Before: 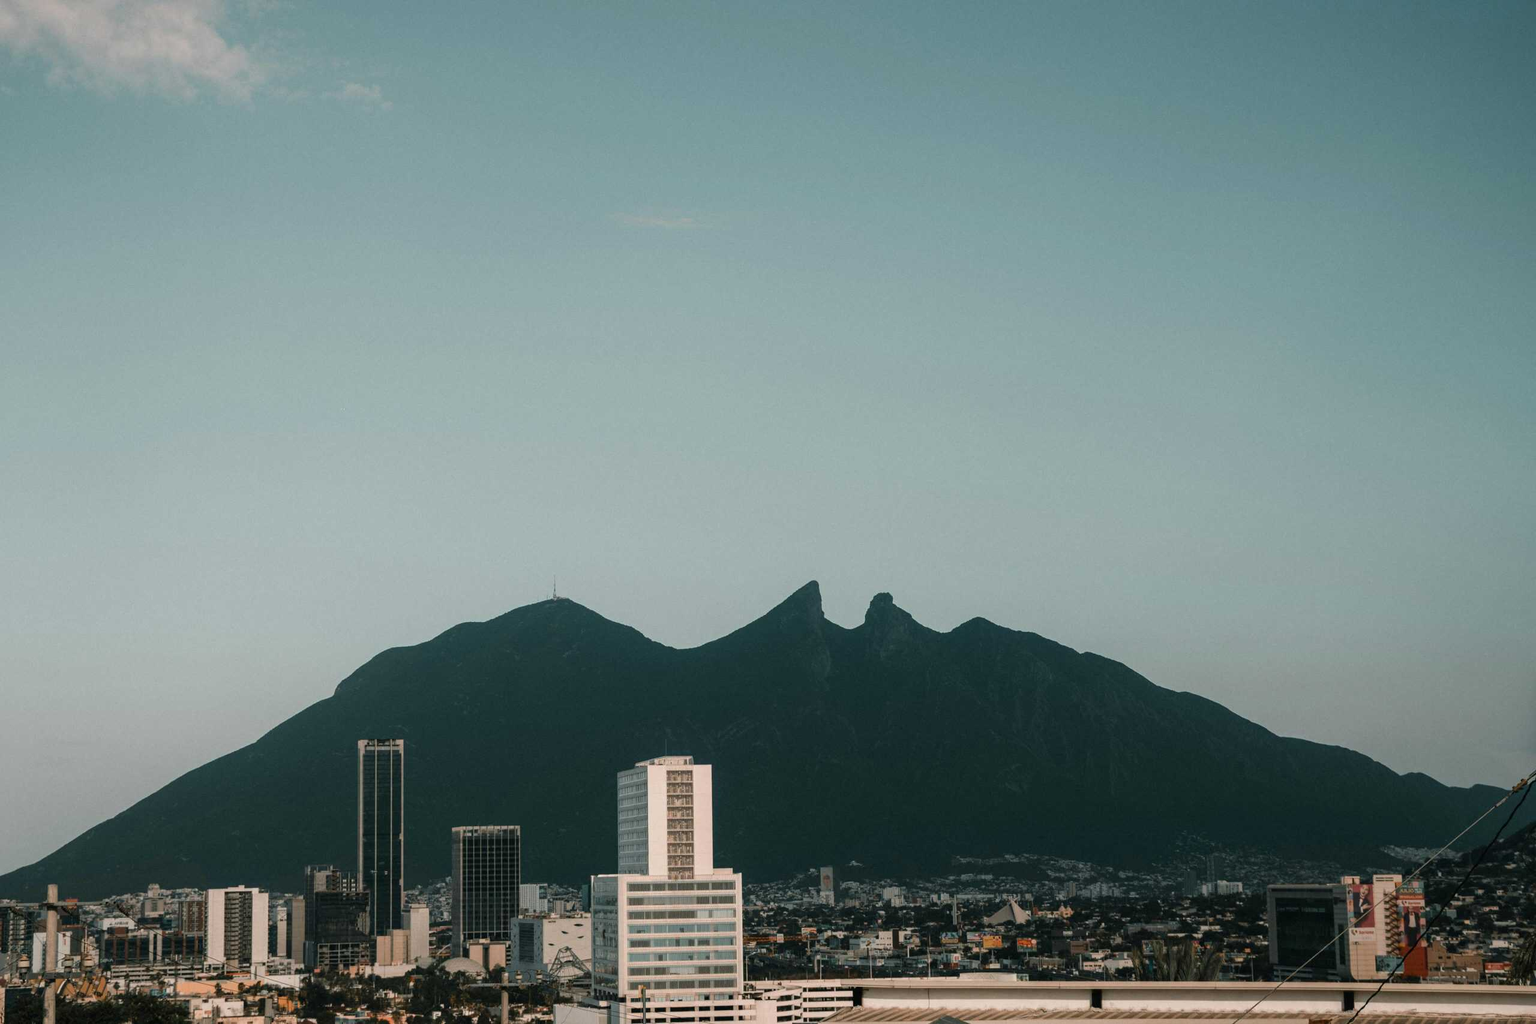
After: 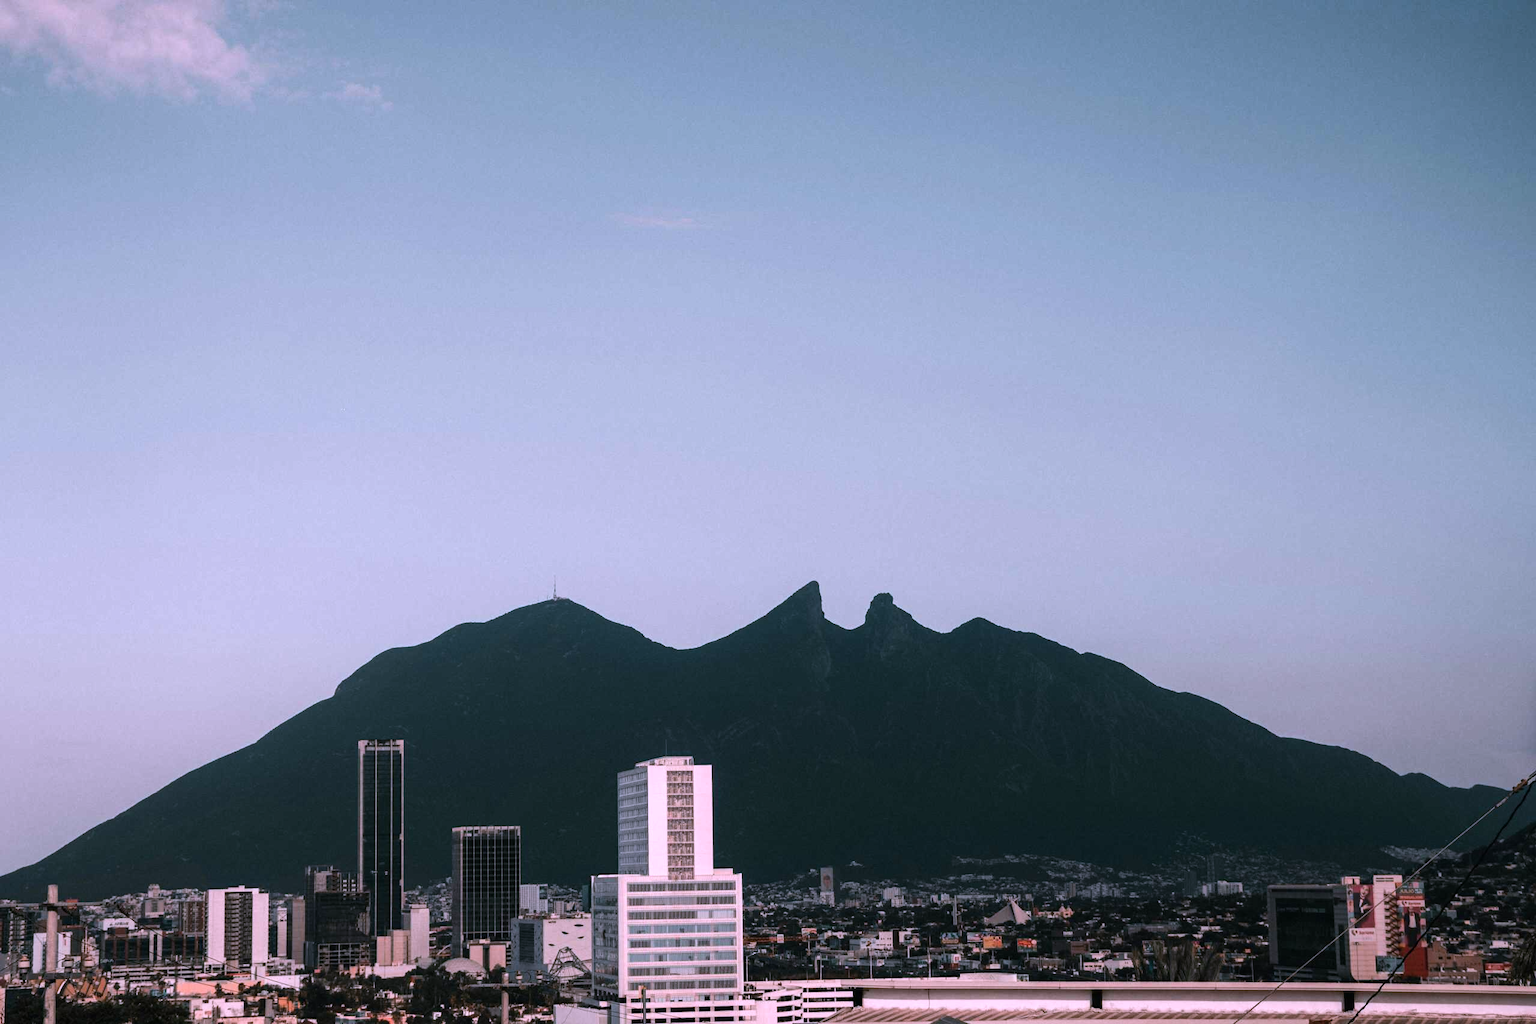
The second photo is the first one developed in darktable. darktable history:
tone equalizer: -8 EV -0.417 EV, -7 EV -0.389 EV, -6 EV -0.333 EV, -5 EV -0.222 EV, -3 EV 0.222 EV, -2 EV 0.333 EV, -1 EV 0.389 EV, +0 EV 0.417 EV, edges refinement/feathering 500, mask exposure compensation -1.57 EV, preserve details no
color correction: highlights a* 15.03, highlights b* -25.07
